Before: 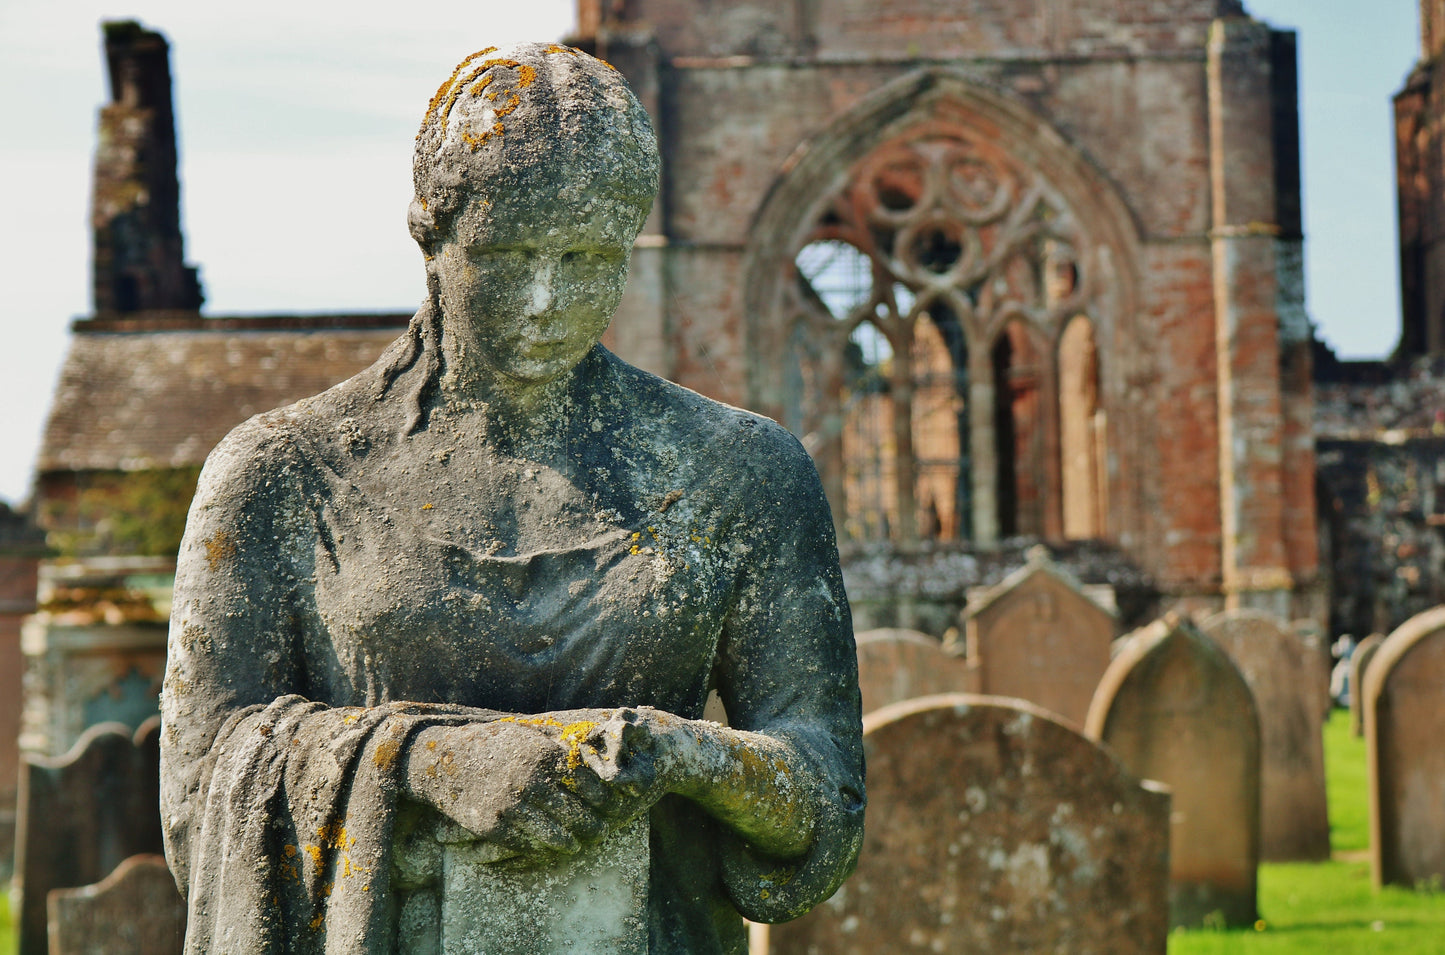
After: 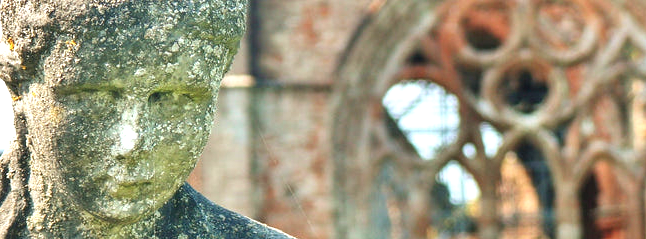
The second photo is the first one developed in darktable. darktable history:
crop: left 28.64%, top 16.832%, right 26.637%, bottom 58.055%
exposure: black level correction 0.001, exposure 1.129 EV, compensate exposure bias true, compensate highlight preservation false
local contrast: detail 110%
